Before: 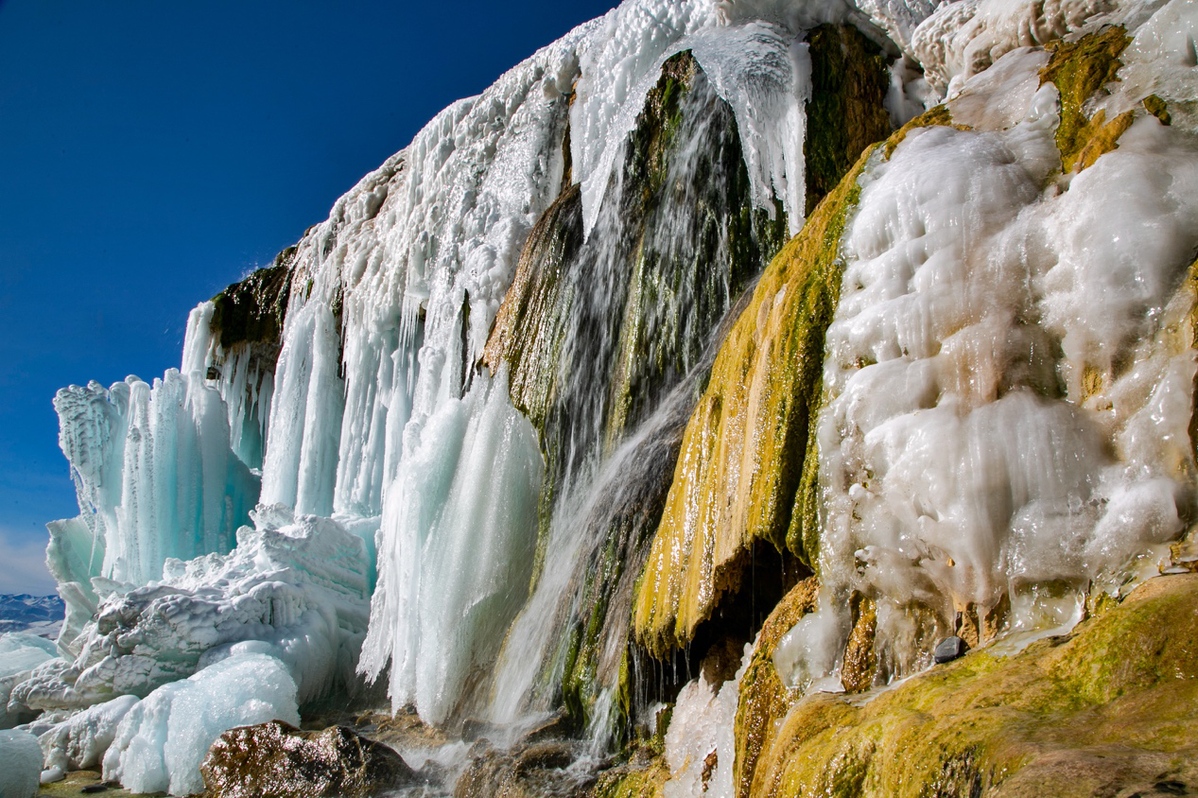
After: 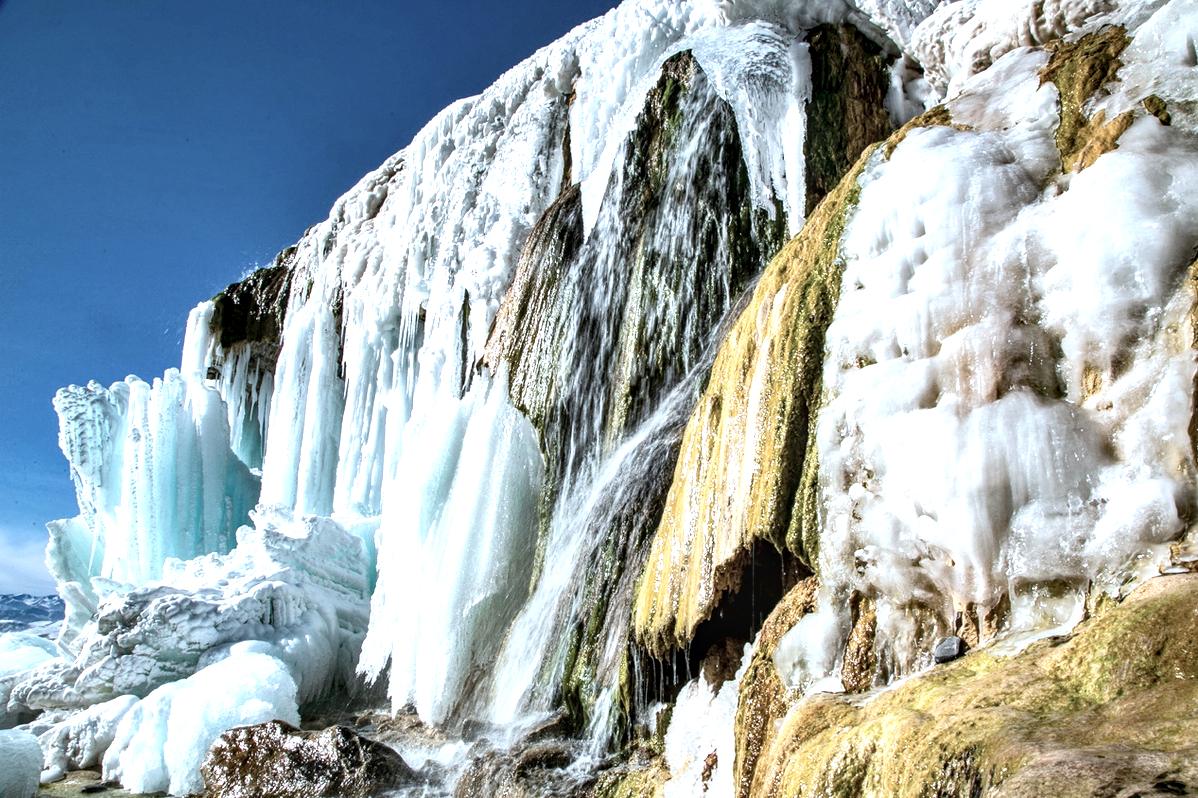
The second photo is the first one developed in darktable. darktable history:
exposure: black level correction 0.001, exposure 1 EV, compensate highlight preservation false
local contrast: highlights 40%, shadows 60%, detail 136%, midtone range 0.514
color correction: highlights a* -4.18, highlights b* -10.81
contrast brightness saturation: contrast 0.1, saturation -0.36
